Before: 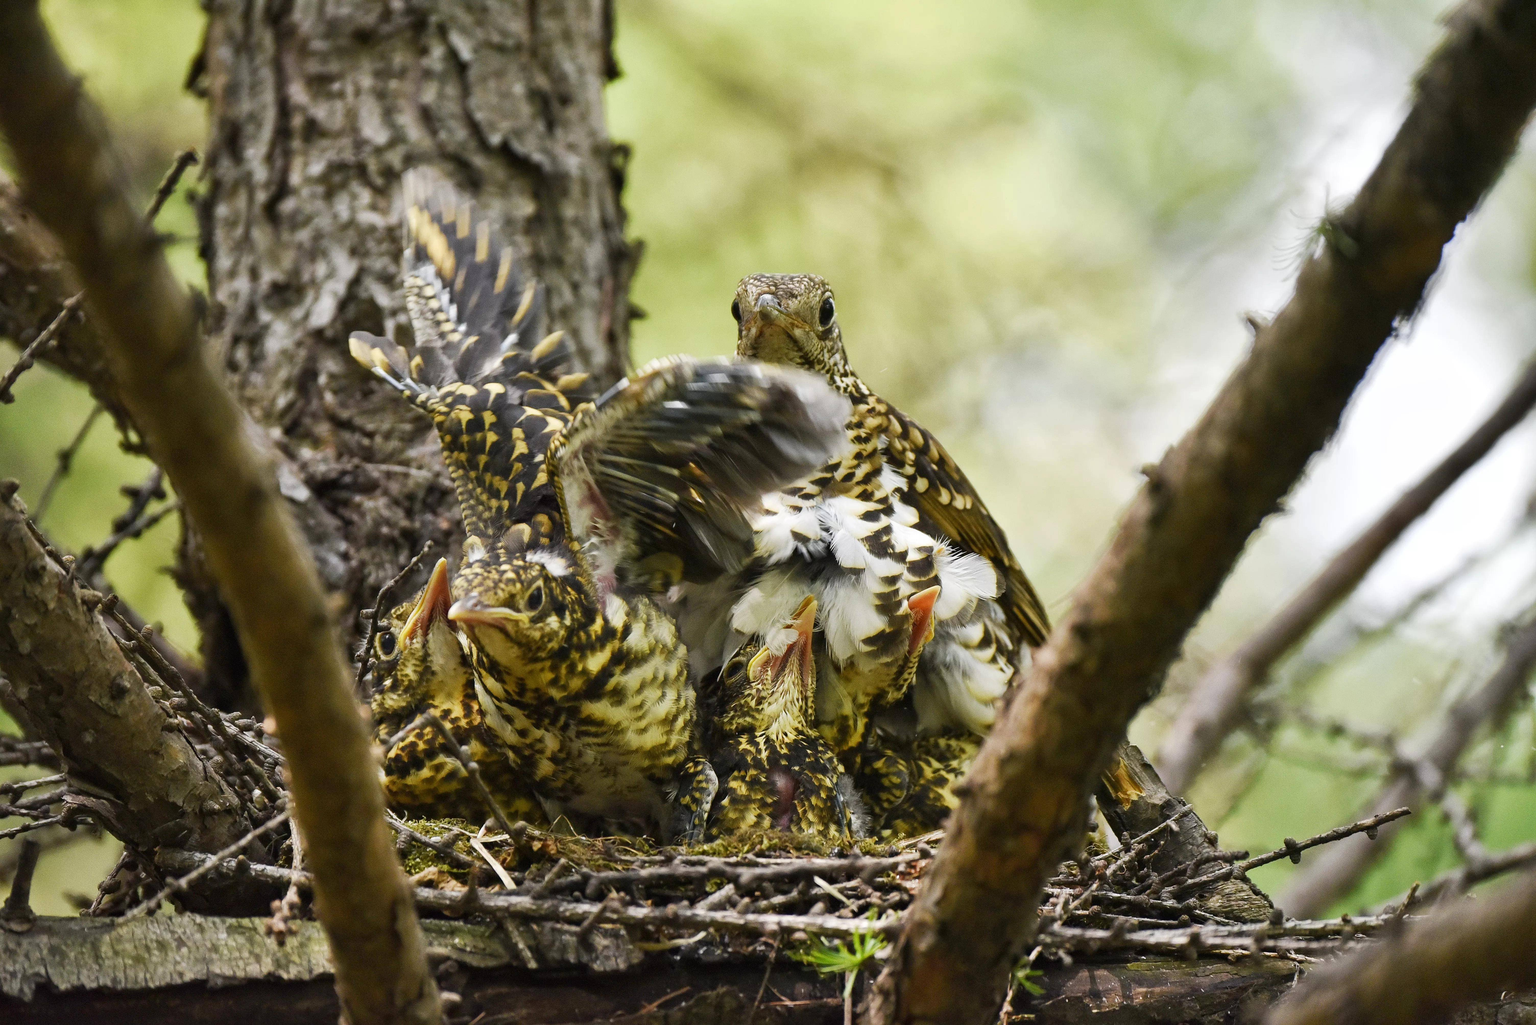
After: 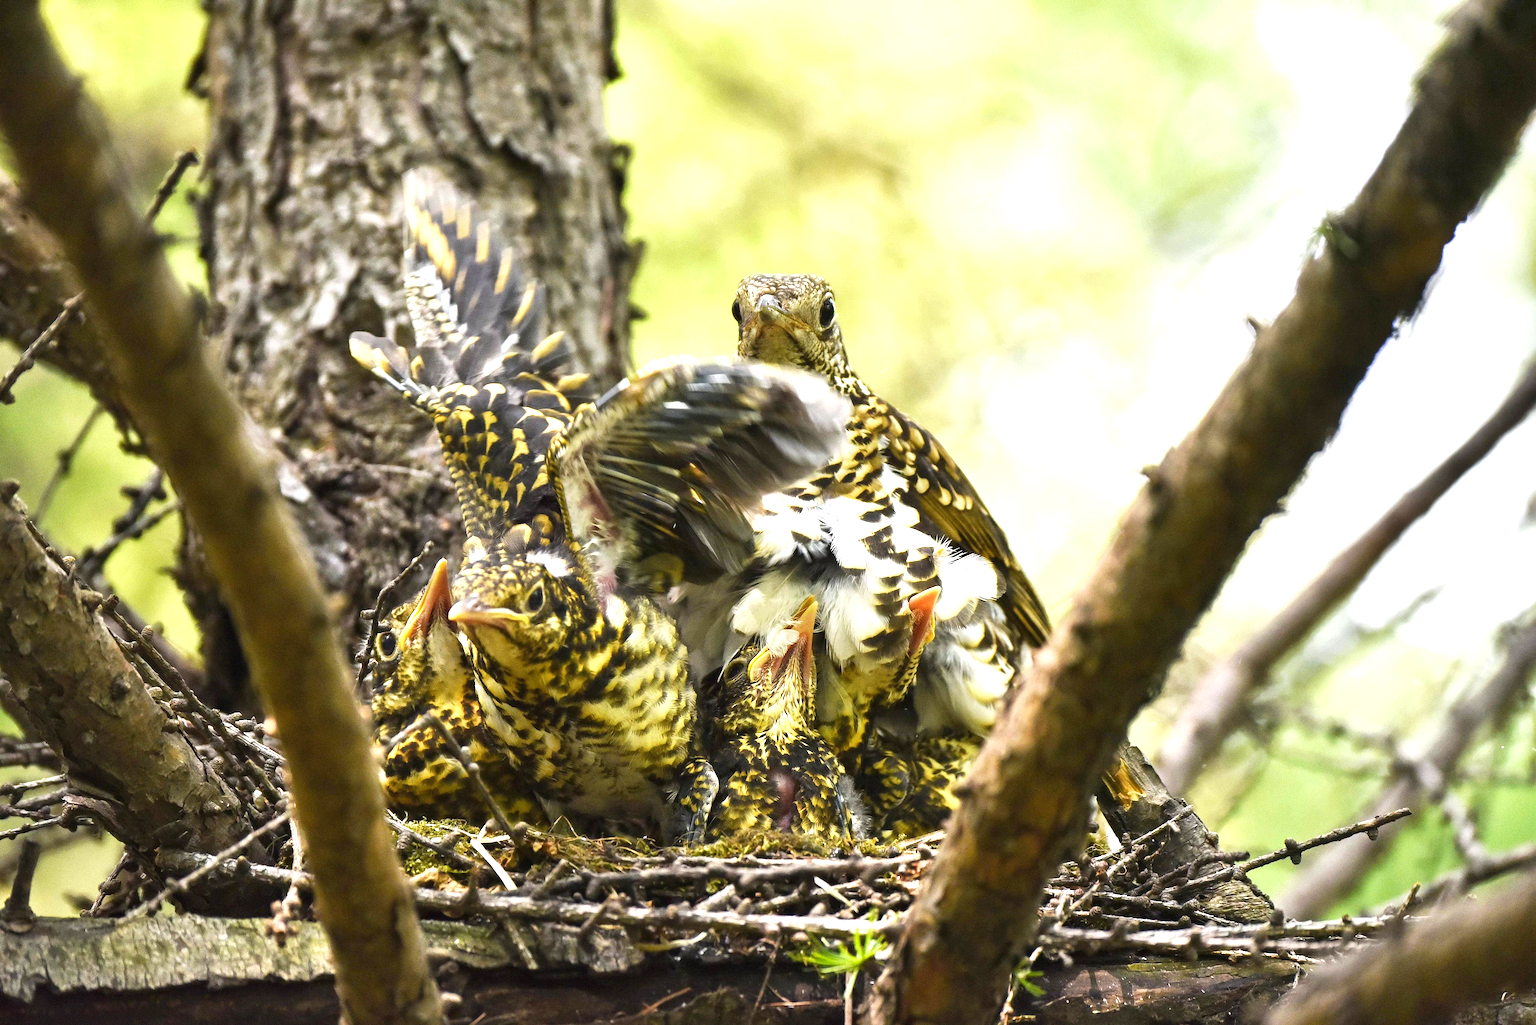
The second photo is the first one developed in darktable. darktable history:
color balance rgb: shadows lift › luminance -19.649%, perceptual saturation grading › global saturation 0.478%, global vibrance 28.521%
exposure: black level correction 0, exposure 0.947 EV, compensate highlight preservation false
contrast brightness saturation: saturation -0.081
